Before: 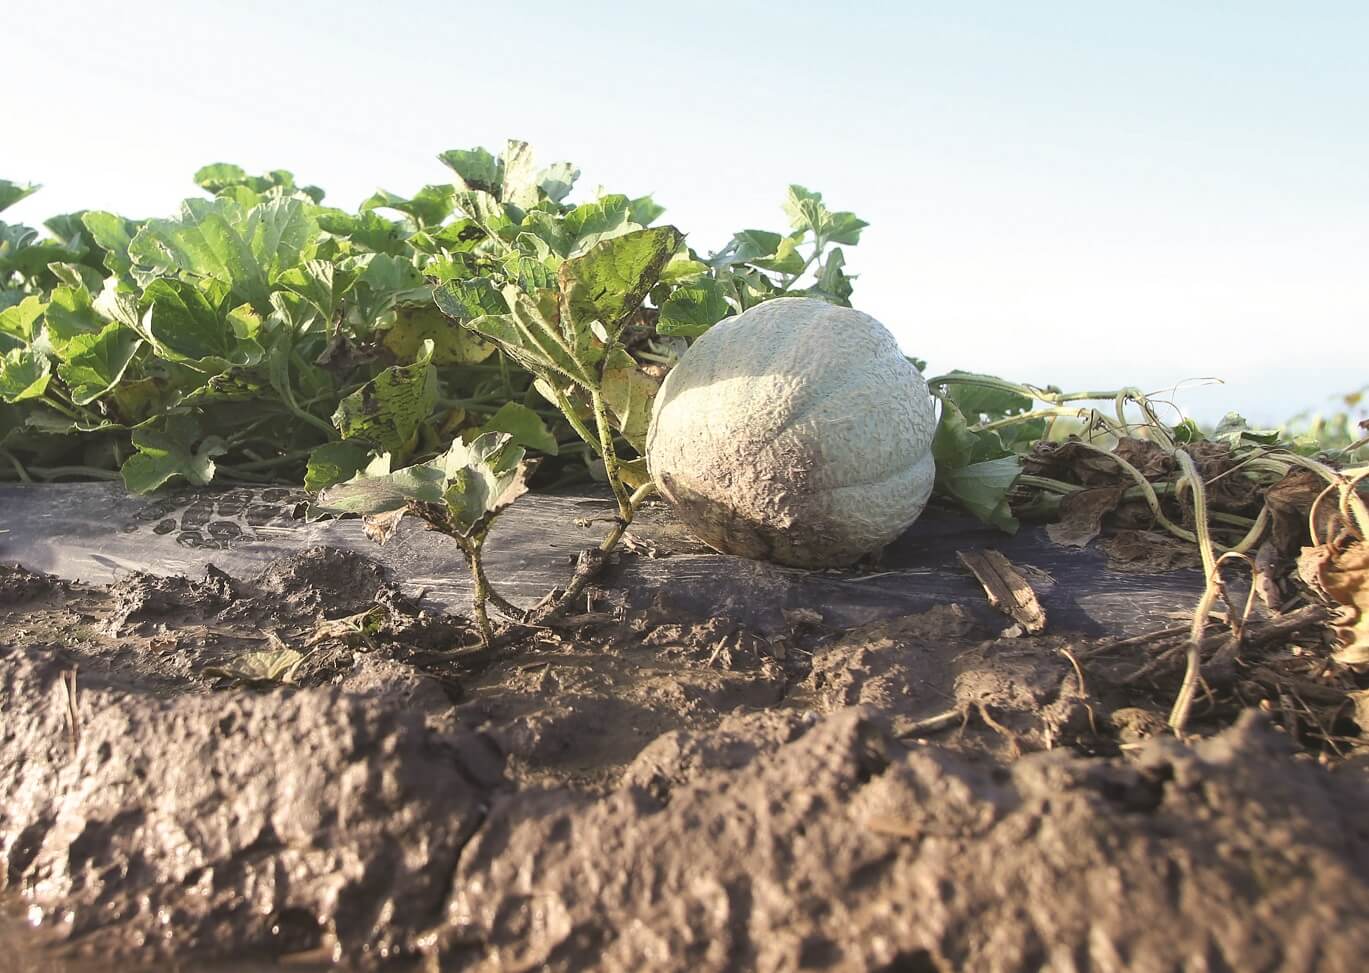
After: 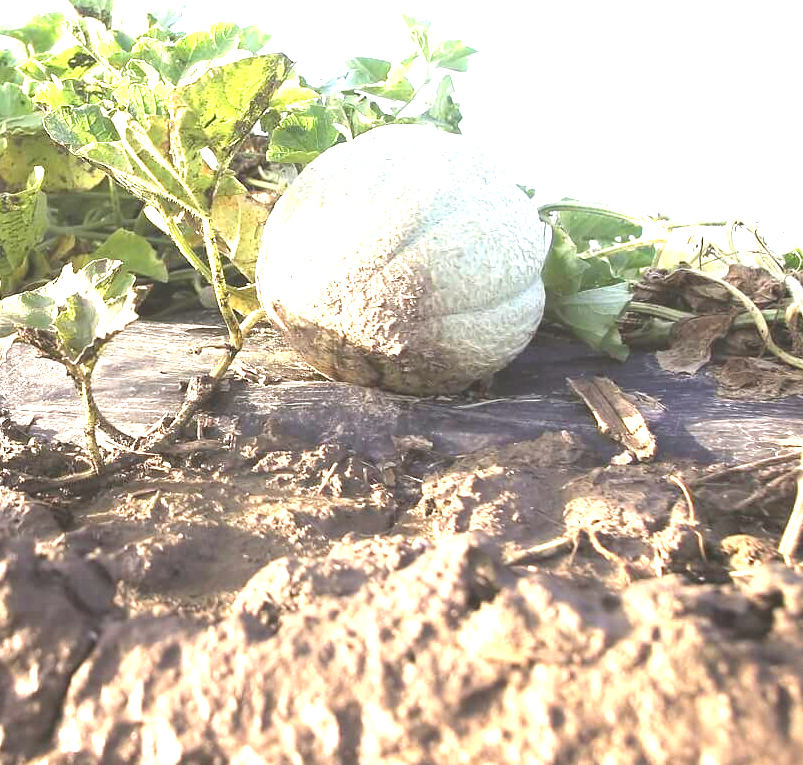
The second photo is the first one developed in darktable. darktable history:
crop and rotate: left 28.521%, top 17.868%, right 12.759%, bottom 3.497%
exposure: black level correction 0.001, exposure 1.655 EV, compensate exposure bias true, compensate highlight preservation false
